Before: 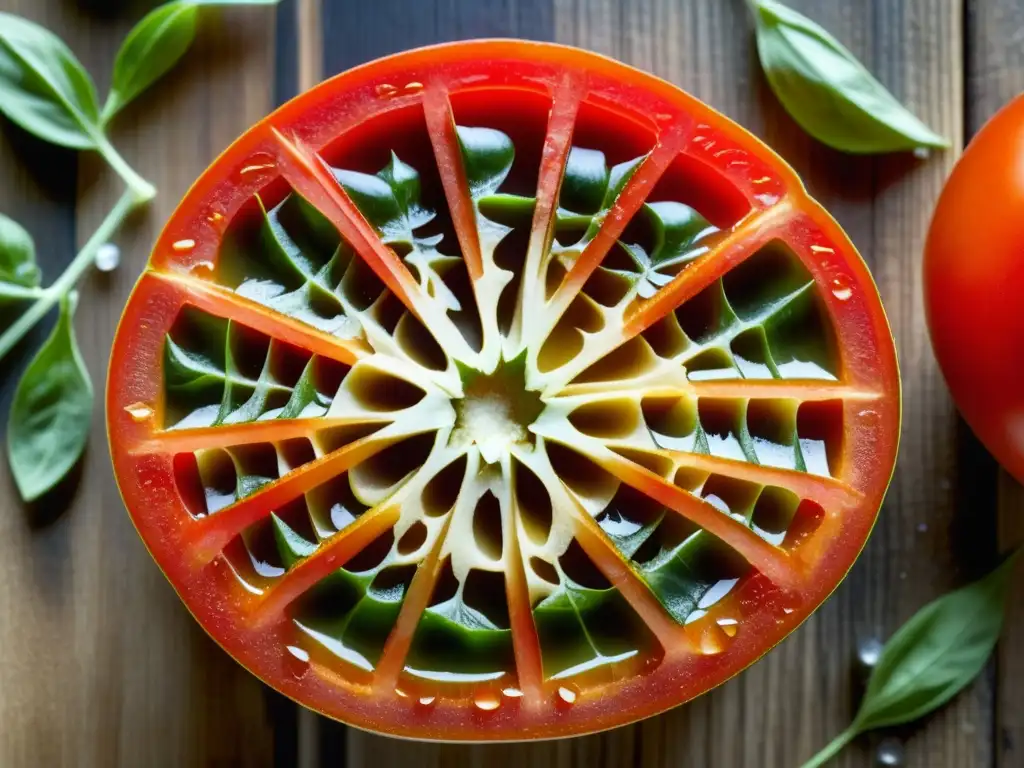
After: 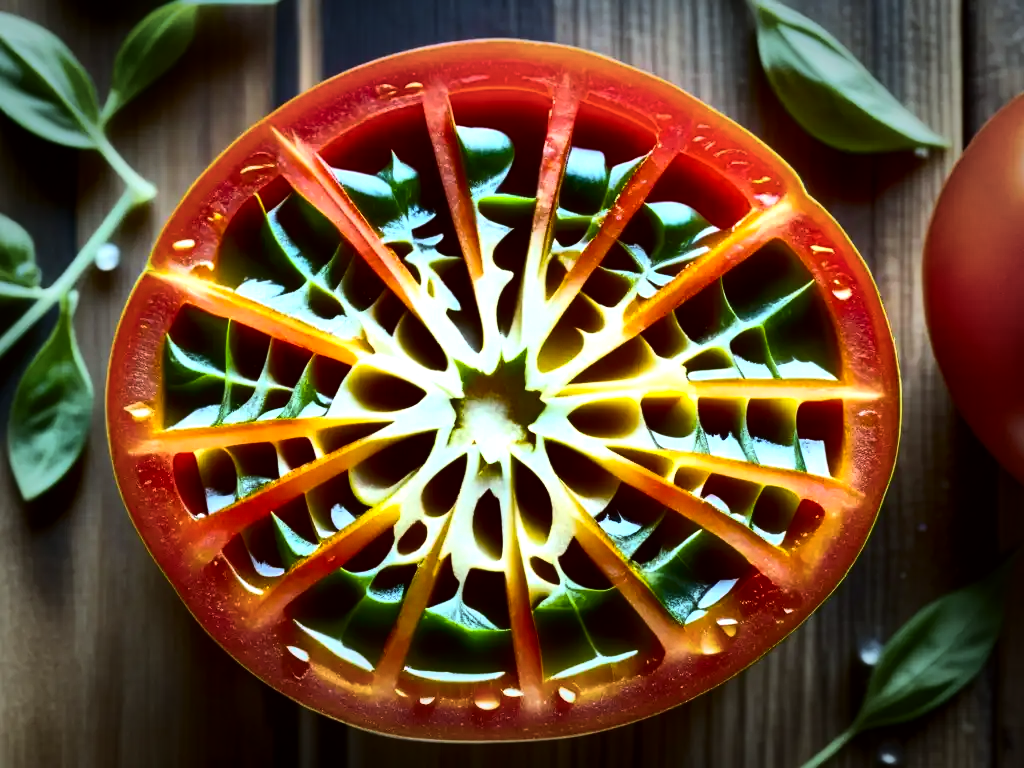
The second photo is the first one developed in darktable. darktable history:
contrast brightness saturation: contrast 0.218
color balance rgb: perceptual saturation grading › global saturation 0.816%, perceptual brilliance grading › global brilliance 15.797%, perceptual brilliance grading › shadows -35.714%, global vibrance 50.21%
color correction: highlights a* -5.14, highlights b* -4.19, shadows a* 3.78, shadows b* 4.14
vignetting: fall-off start 66.37%, fall-off radius 39.77%, brightness -0.579, saturation -0.269, automatic ratio true, width/height ratio 0.67
